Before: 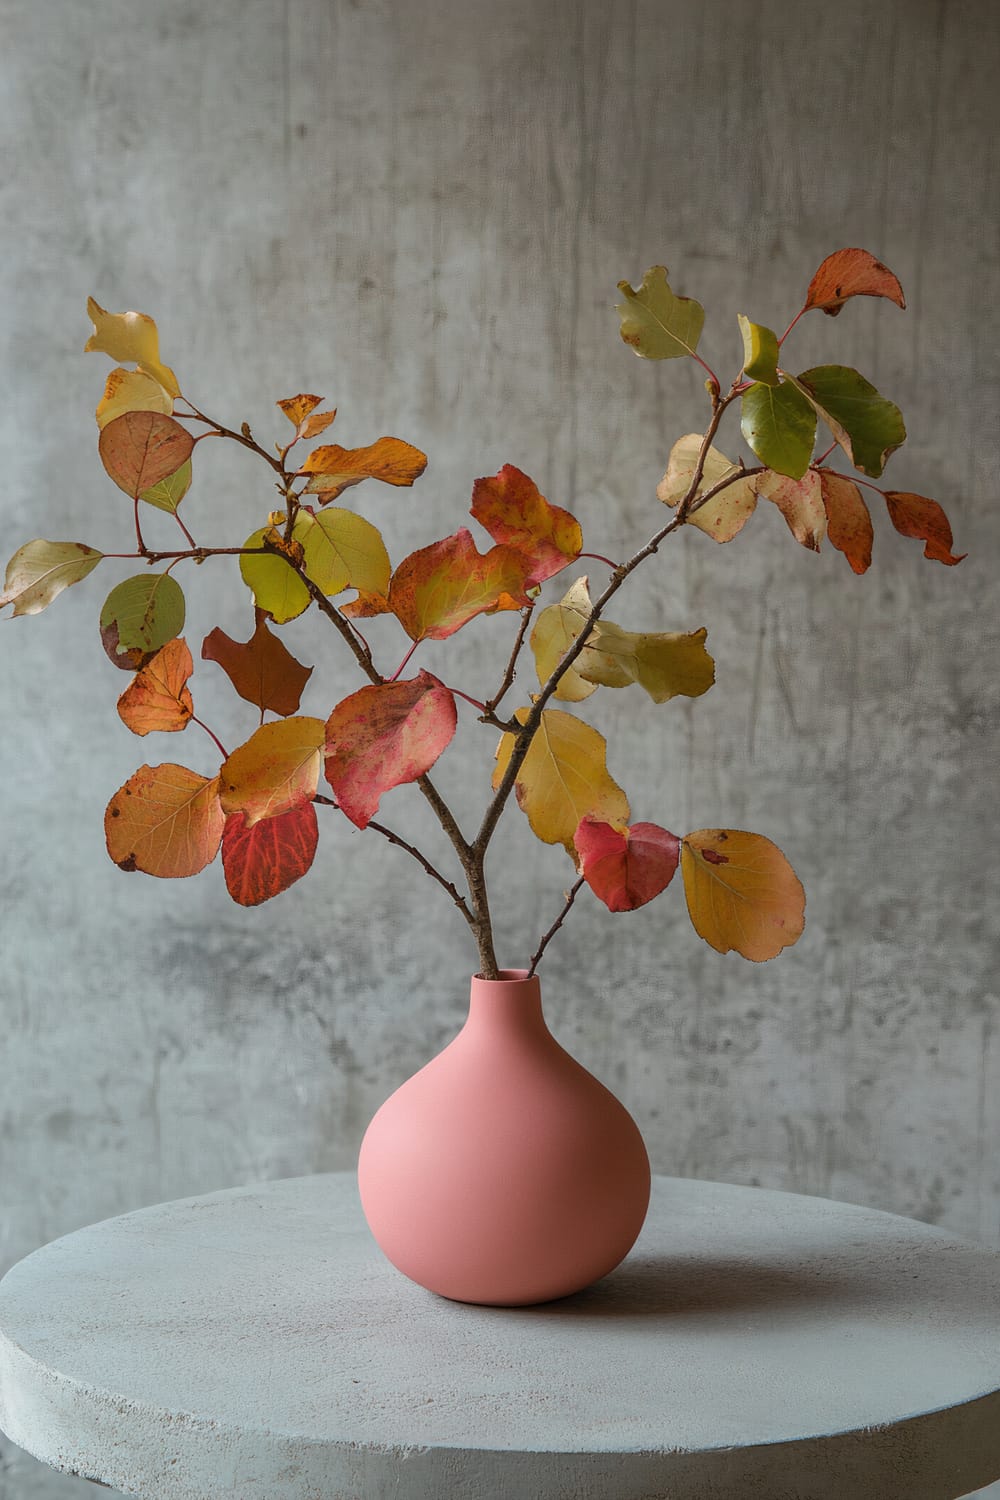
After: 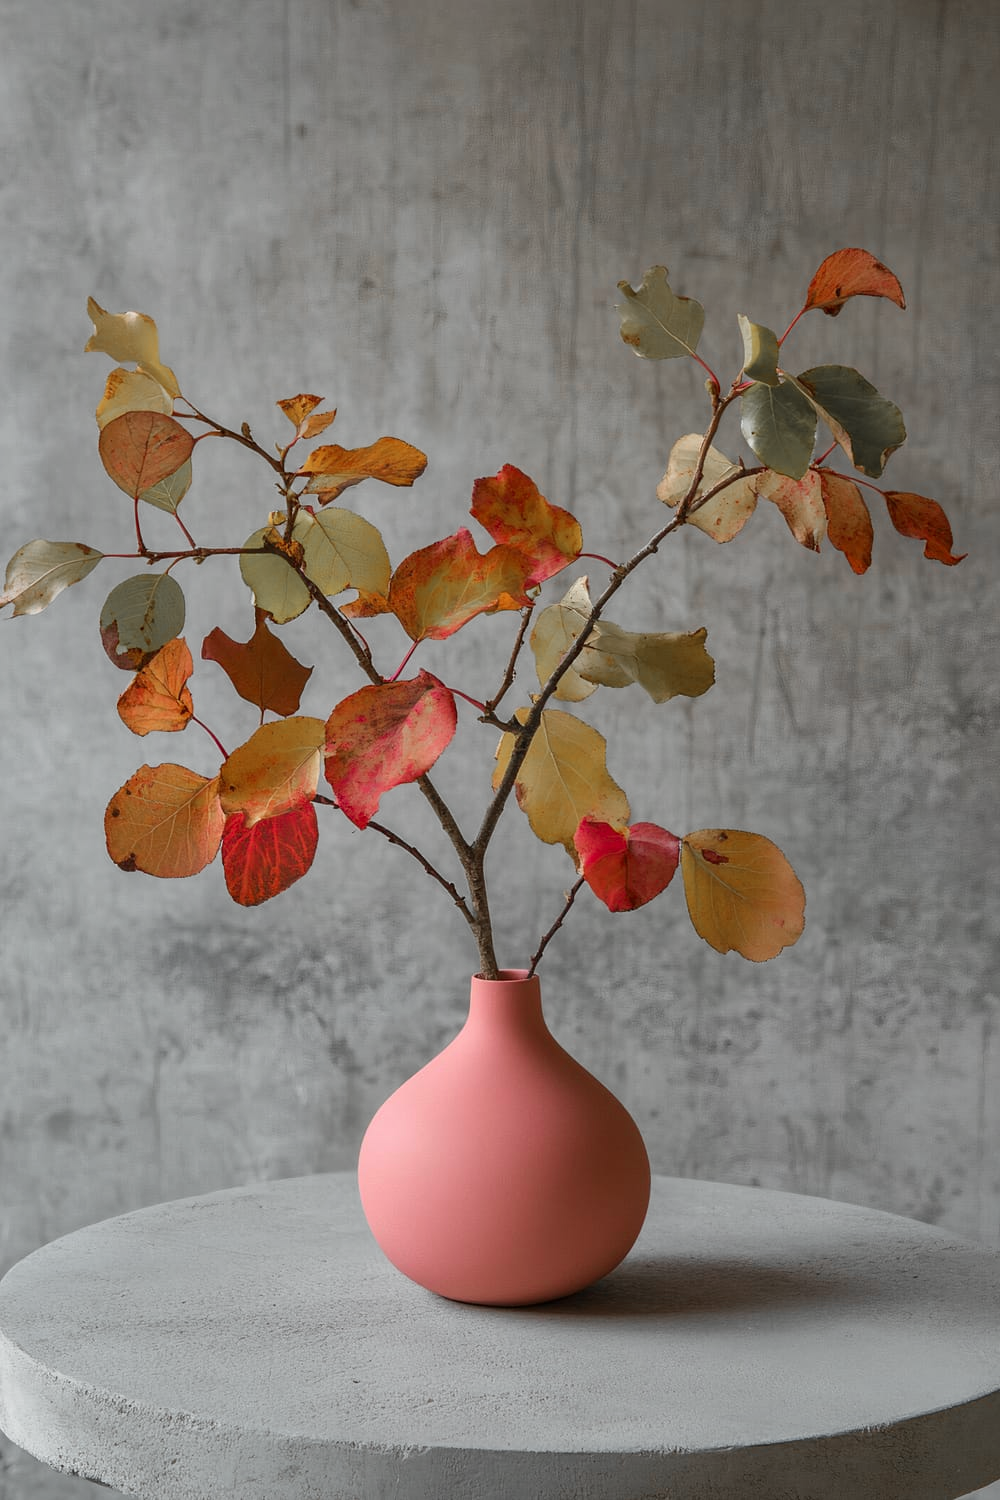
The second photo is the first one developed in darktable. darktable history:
color correction: highlights a* -0.278, highlights b* -0.097
color zones: curves: ch1 [(0, 0.638) (0.193, 0.442) (0.286, 0.15) (0.429, 0.14) (0.571, 0.142) (0.714, 0.154) (0.857, 0.175) (1, 0.638)]
shadows and highlights: low approximation 0.01, soften with gaussian
